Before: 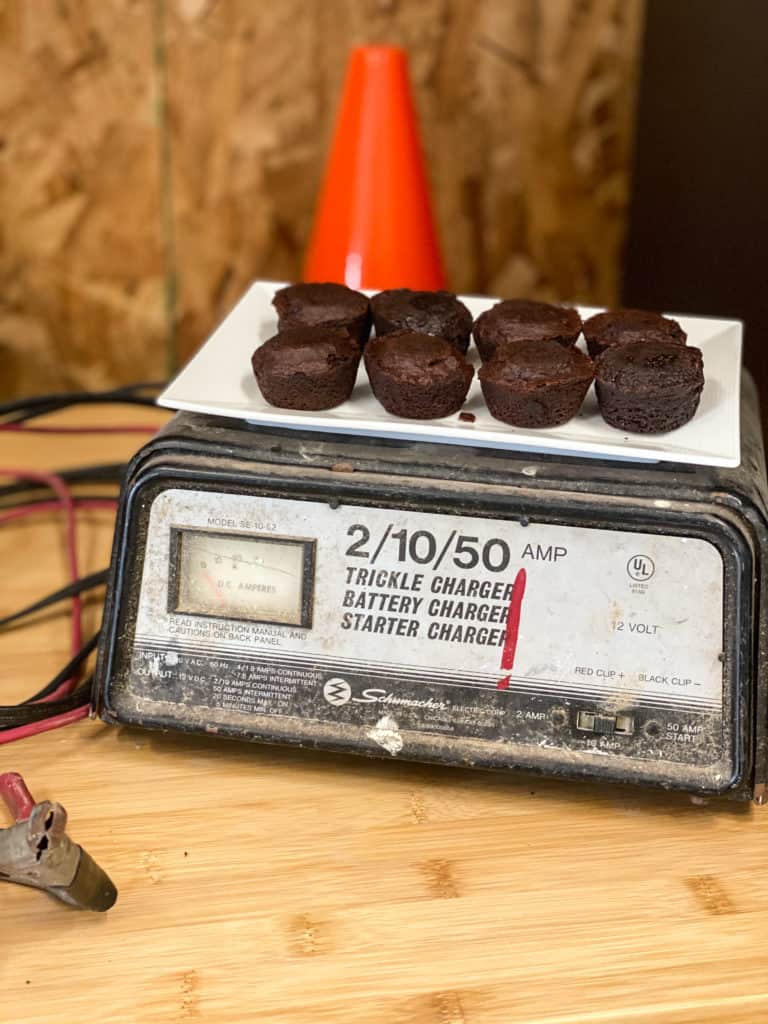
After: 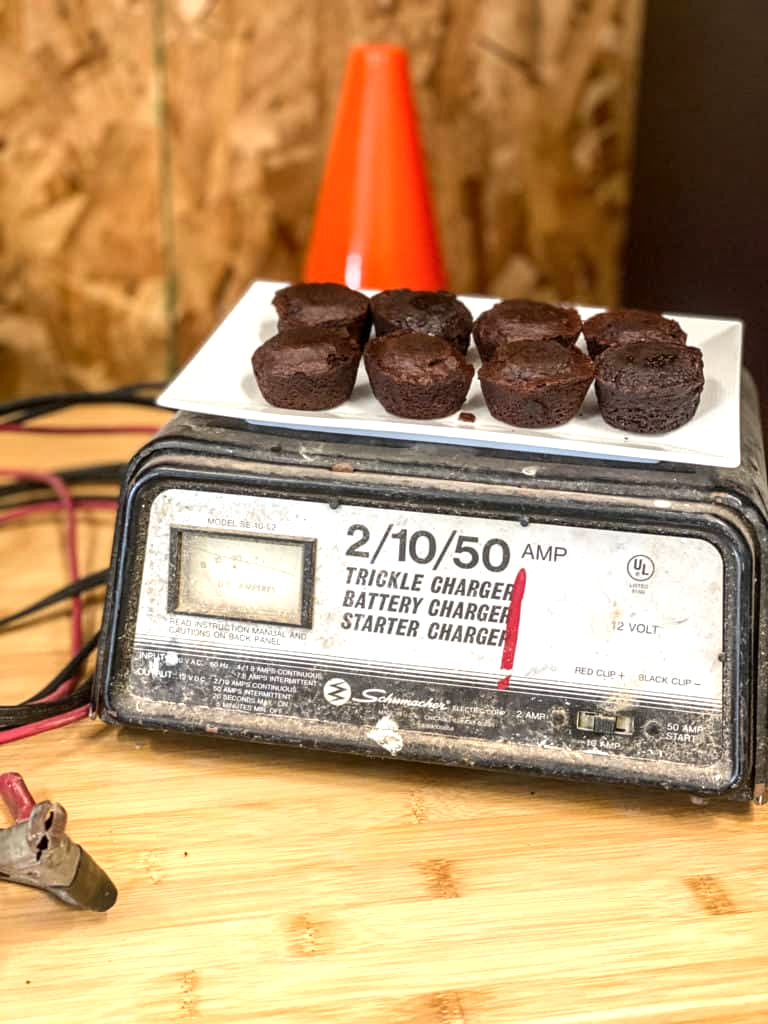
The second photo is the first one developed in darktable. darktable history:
exposure: black level correction 0, exposure 0.5 EV, compensate highlight preservation false
local contrast: on, module defaults
tone equalizer: on, module defaults
